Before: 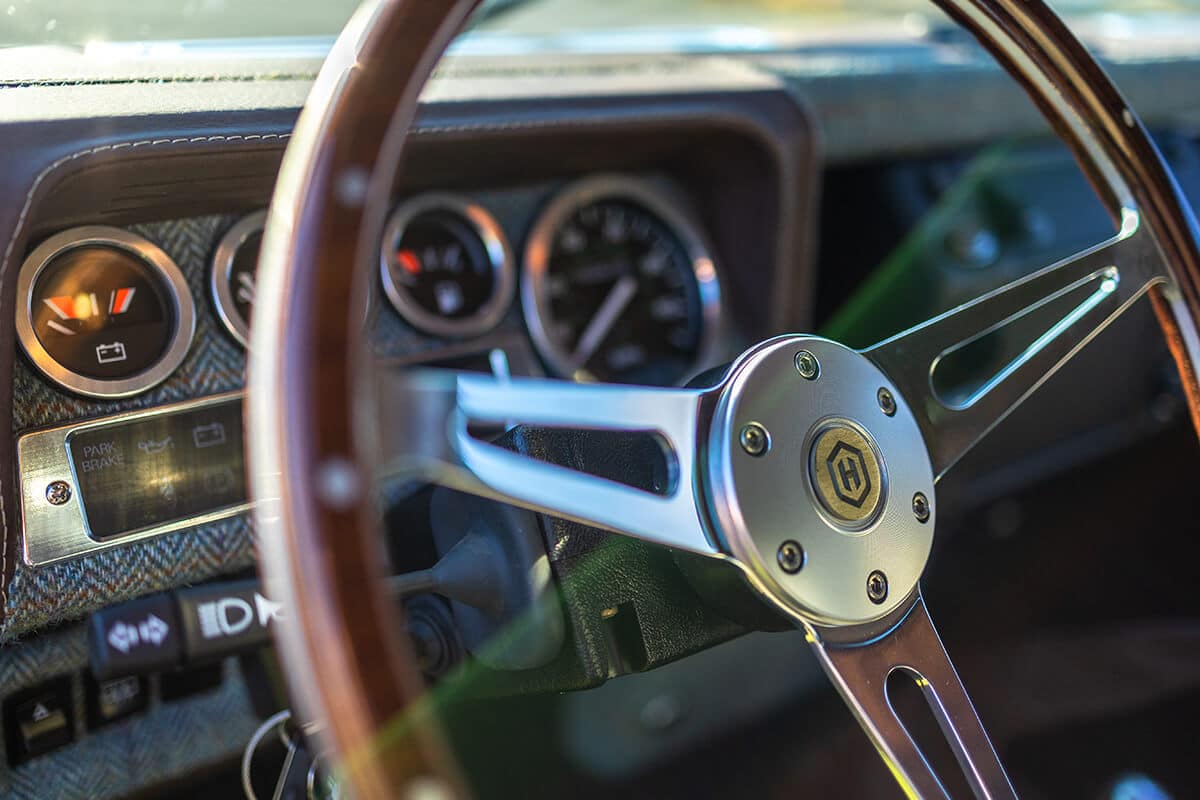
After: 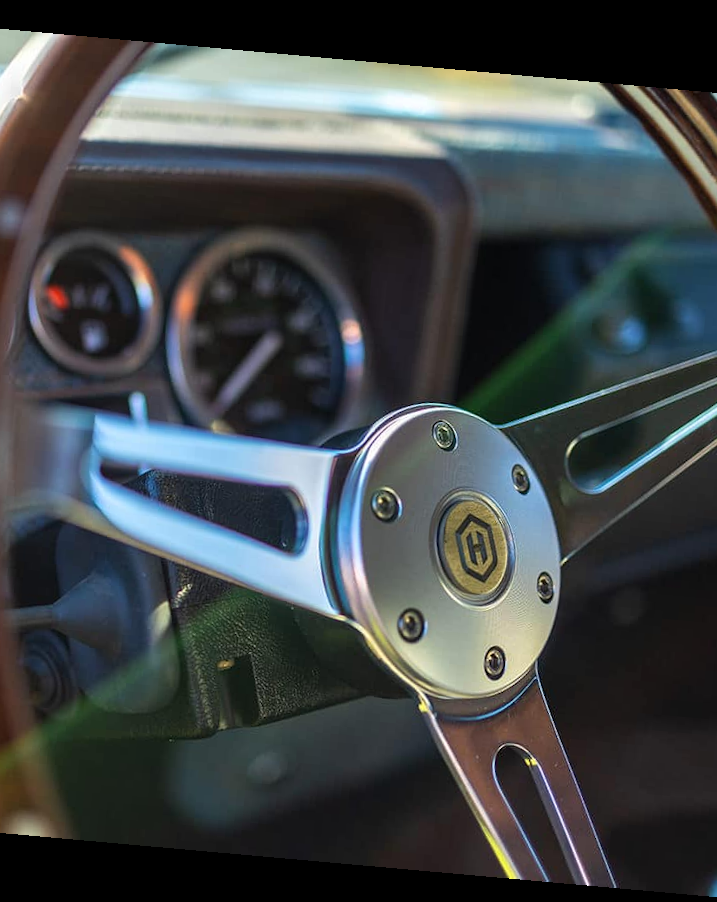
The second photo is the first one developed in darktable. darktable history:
crop: left 31.458%, top 0%, right 11.876%
rotate and perspective: rotation 5.12°, automatic cropping off
